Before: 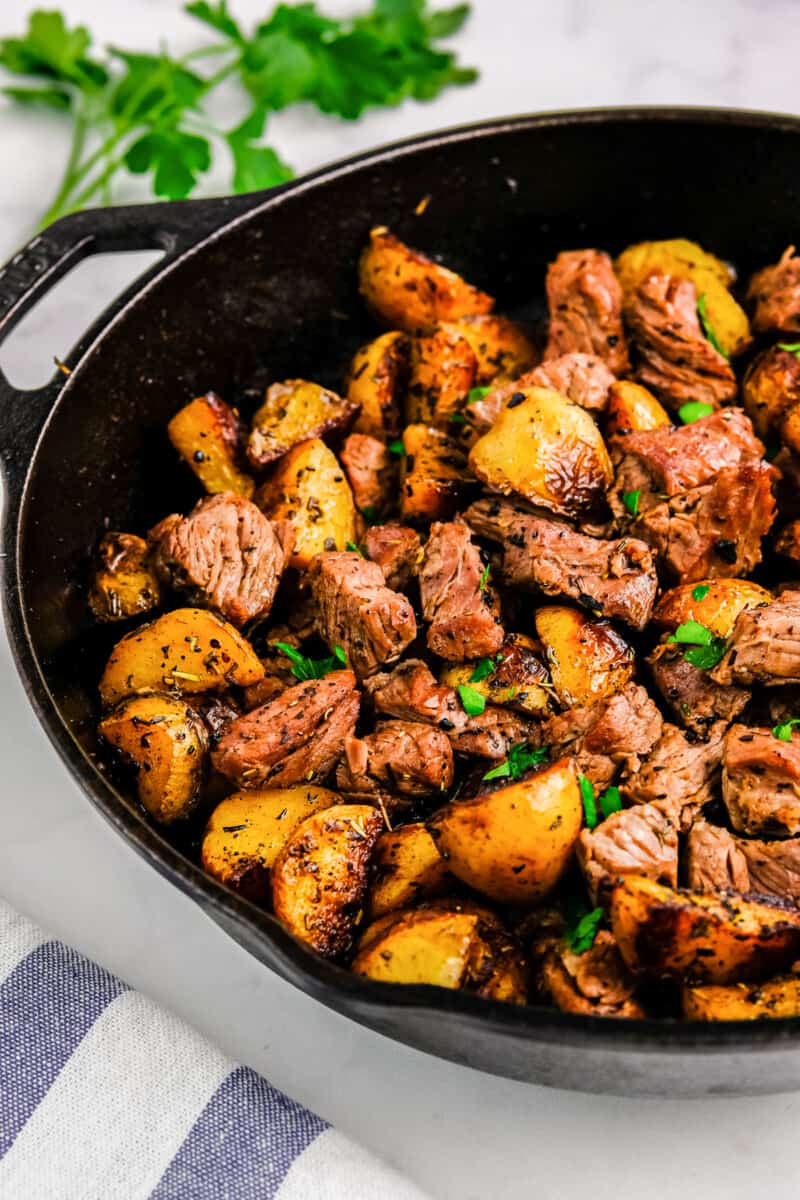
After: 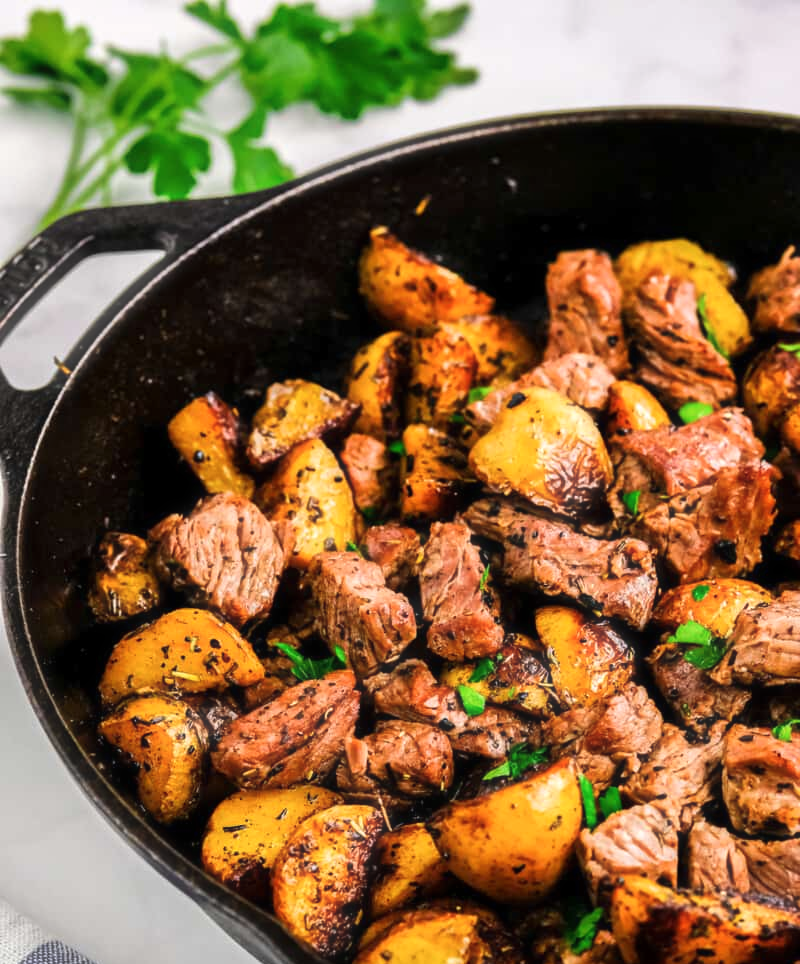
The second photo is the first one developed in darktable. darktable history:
exposure: exposure 0.128 EV, compensate highlight preservation false
crop: bottom 19.594%
haze removal: strength -0.106, adaptive false
